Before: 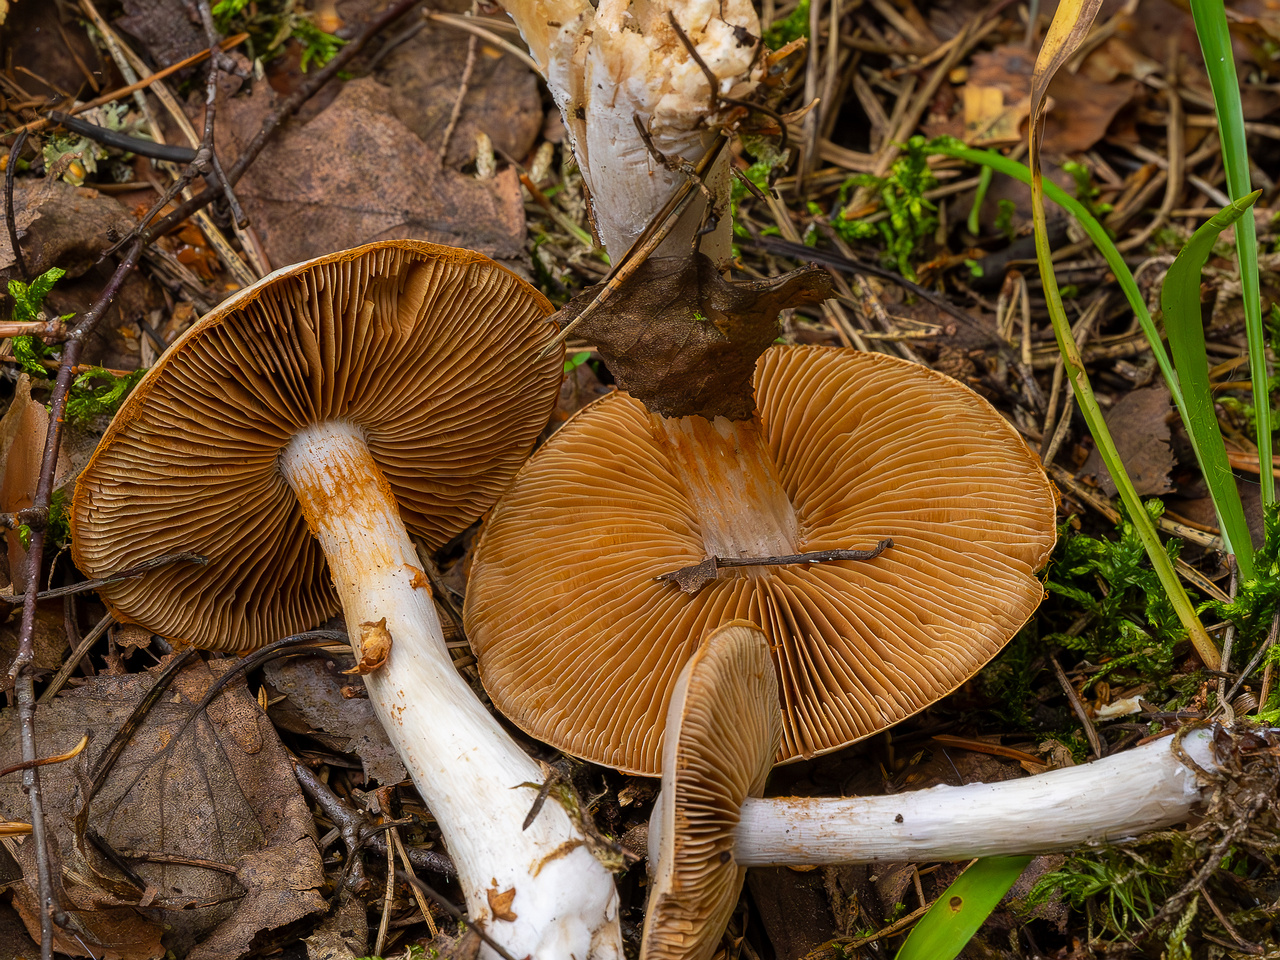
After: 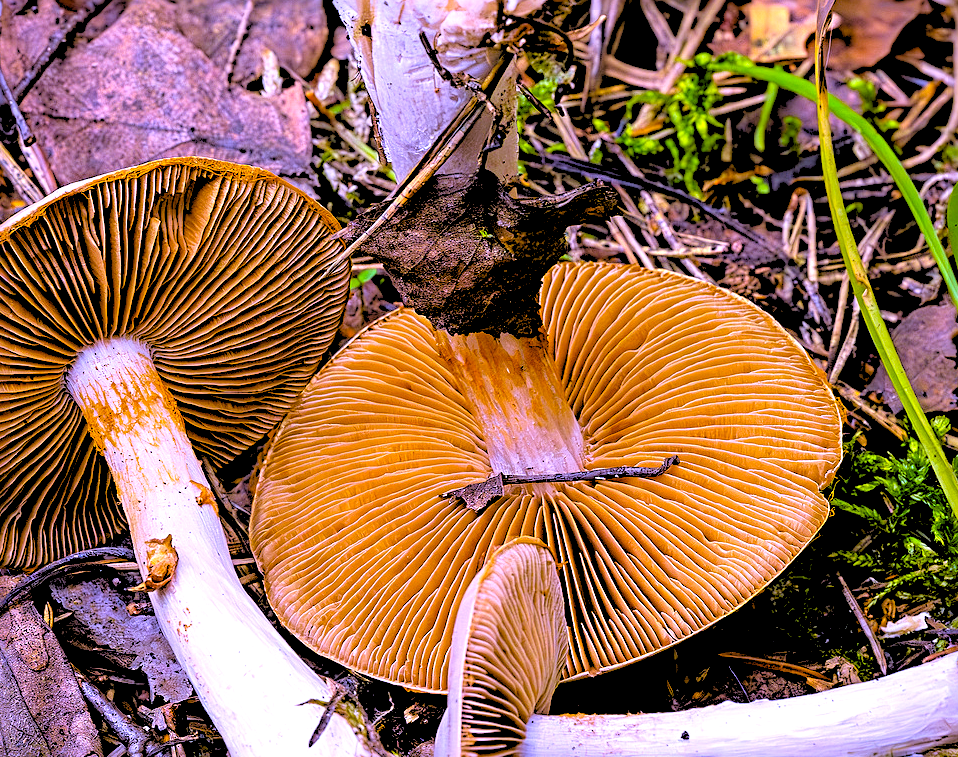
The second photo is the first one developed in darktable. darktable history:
white balance: red 0.98, blue 1.61
color balance rgb: linear chroma grading › global chroma 8.33%, perceptual saturation grading › global saturation 18.52%, global vibrance 7.87%
crop: left 16.768%, top 8.653%, right 8.362%, bottom 12.485%
velvia: strength 15%
local contrast: highlights 100%, shadows 100%, detail 120%, midtone range 0.2
rgb levels: levels [[0.027, 0.429, 0.996], [0, 0.5, 1], [0, 0.5, 1]]
exposure: black level correction 0.001, exposure 0.5 EV, compensate exposure bias true, compensate highlight preservation false
sharpen: radius 4
